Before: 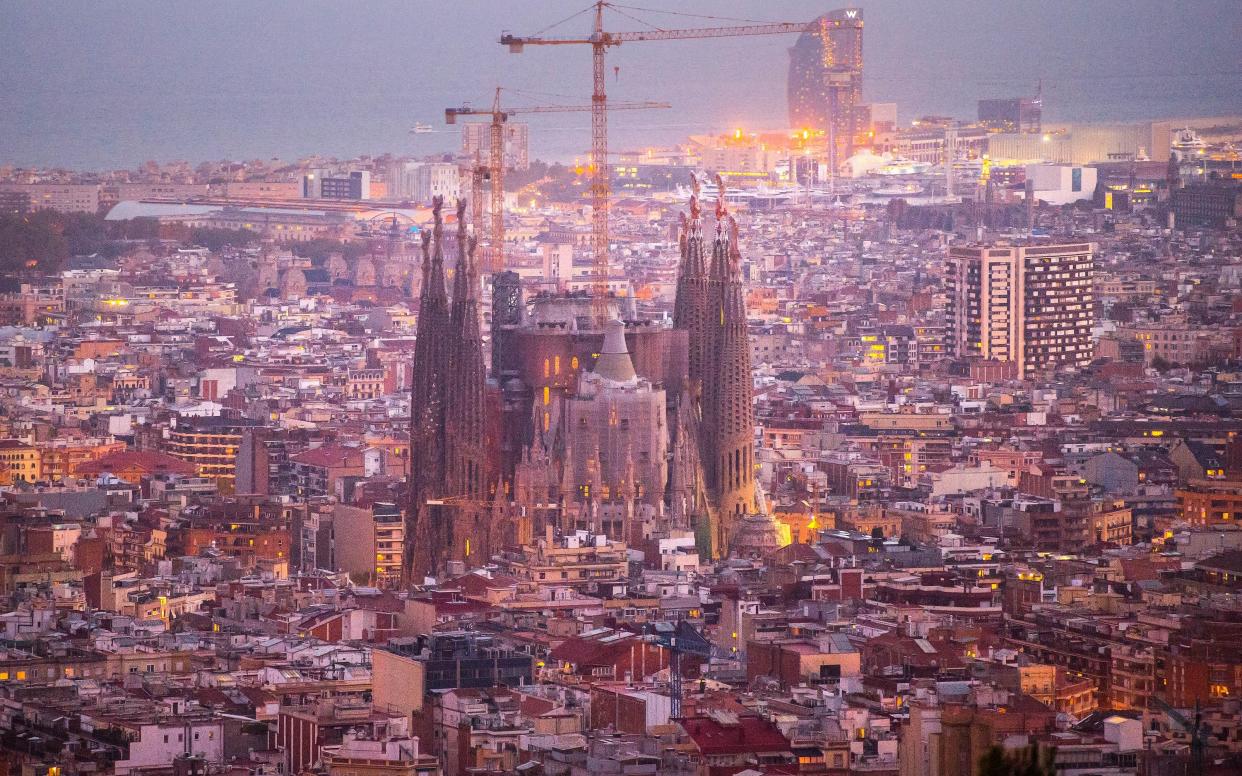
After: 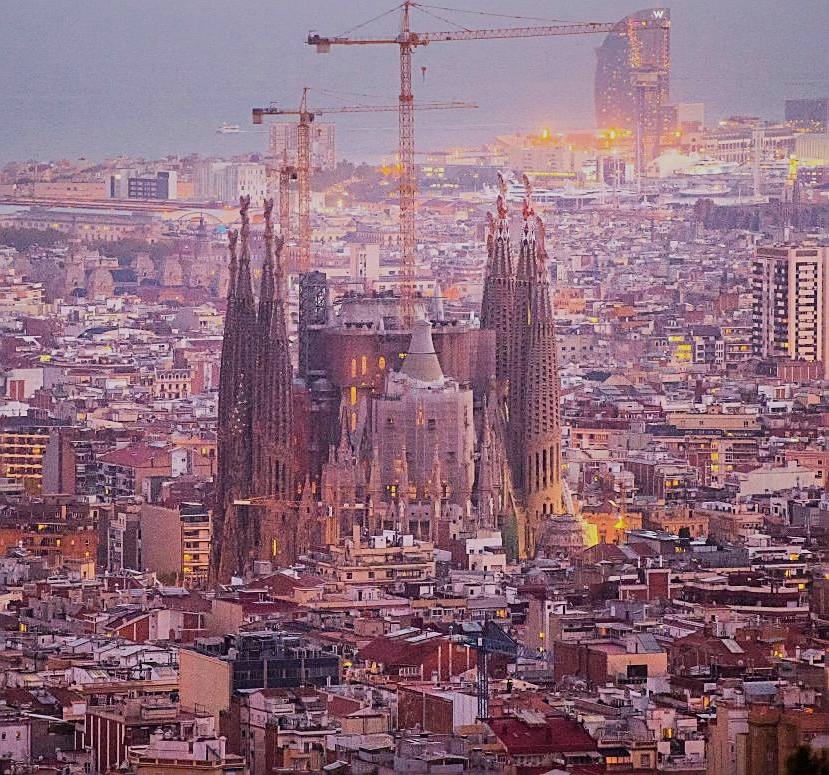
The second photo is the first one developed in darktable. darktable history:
filmic rgb: black relative exposure -8.45 EV, white relative exposure 4.68 EV, hardness 3.8, contrast in shadows safe
crop and rotate: left 15.541%, right 17.684%
sharpen: amount 0.748
